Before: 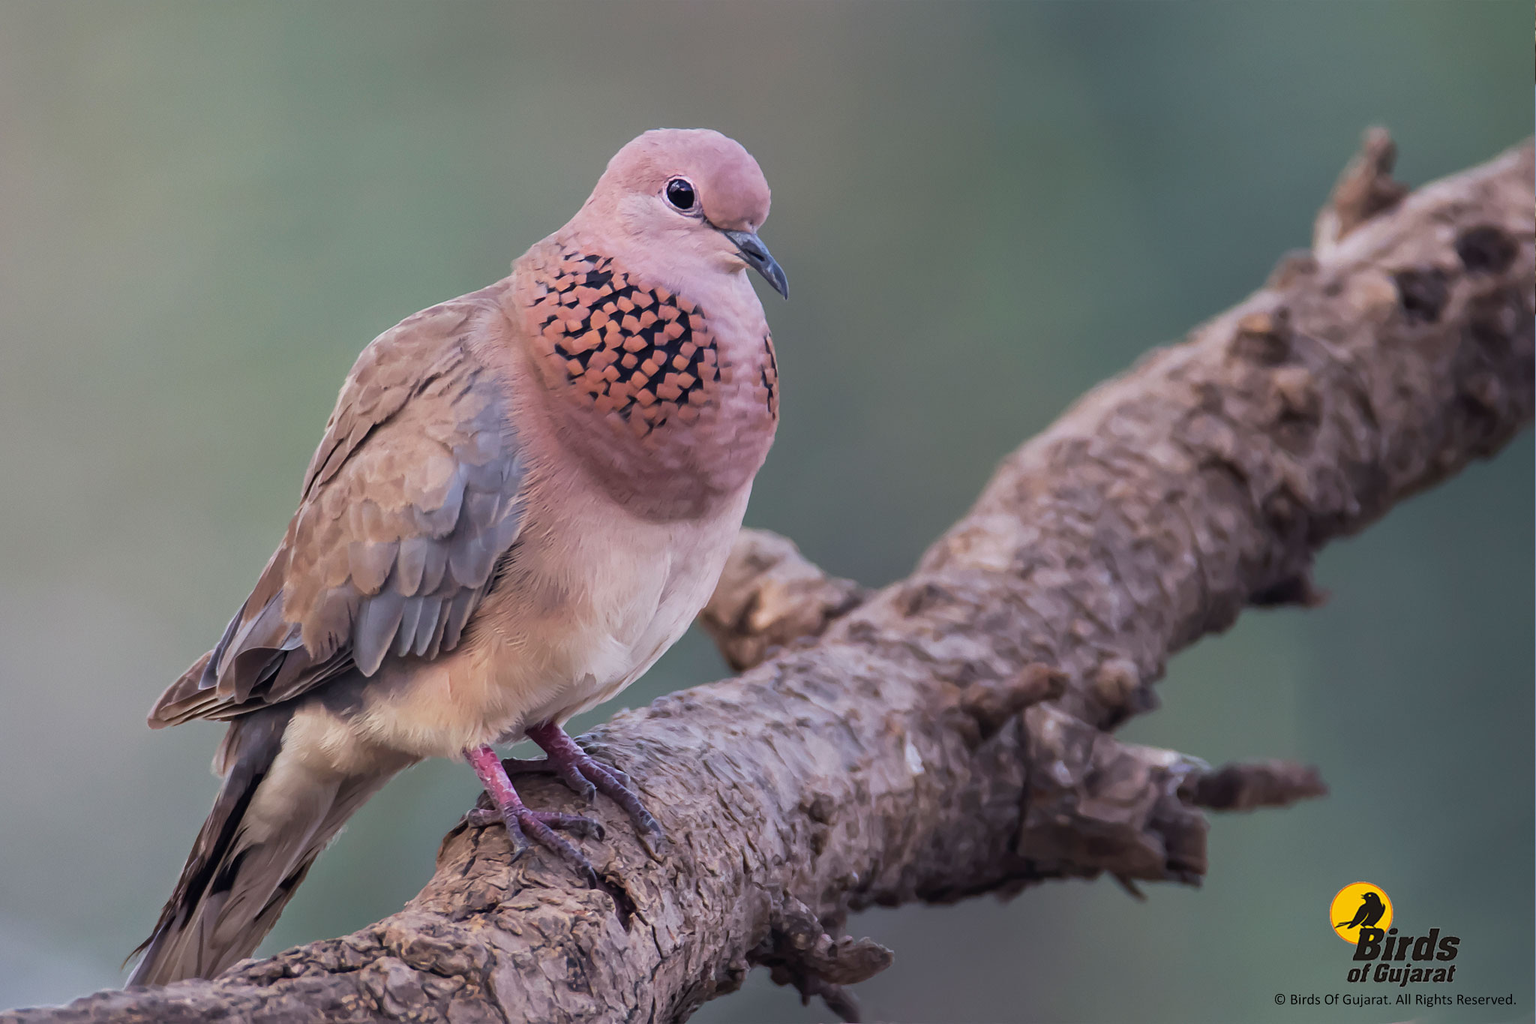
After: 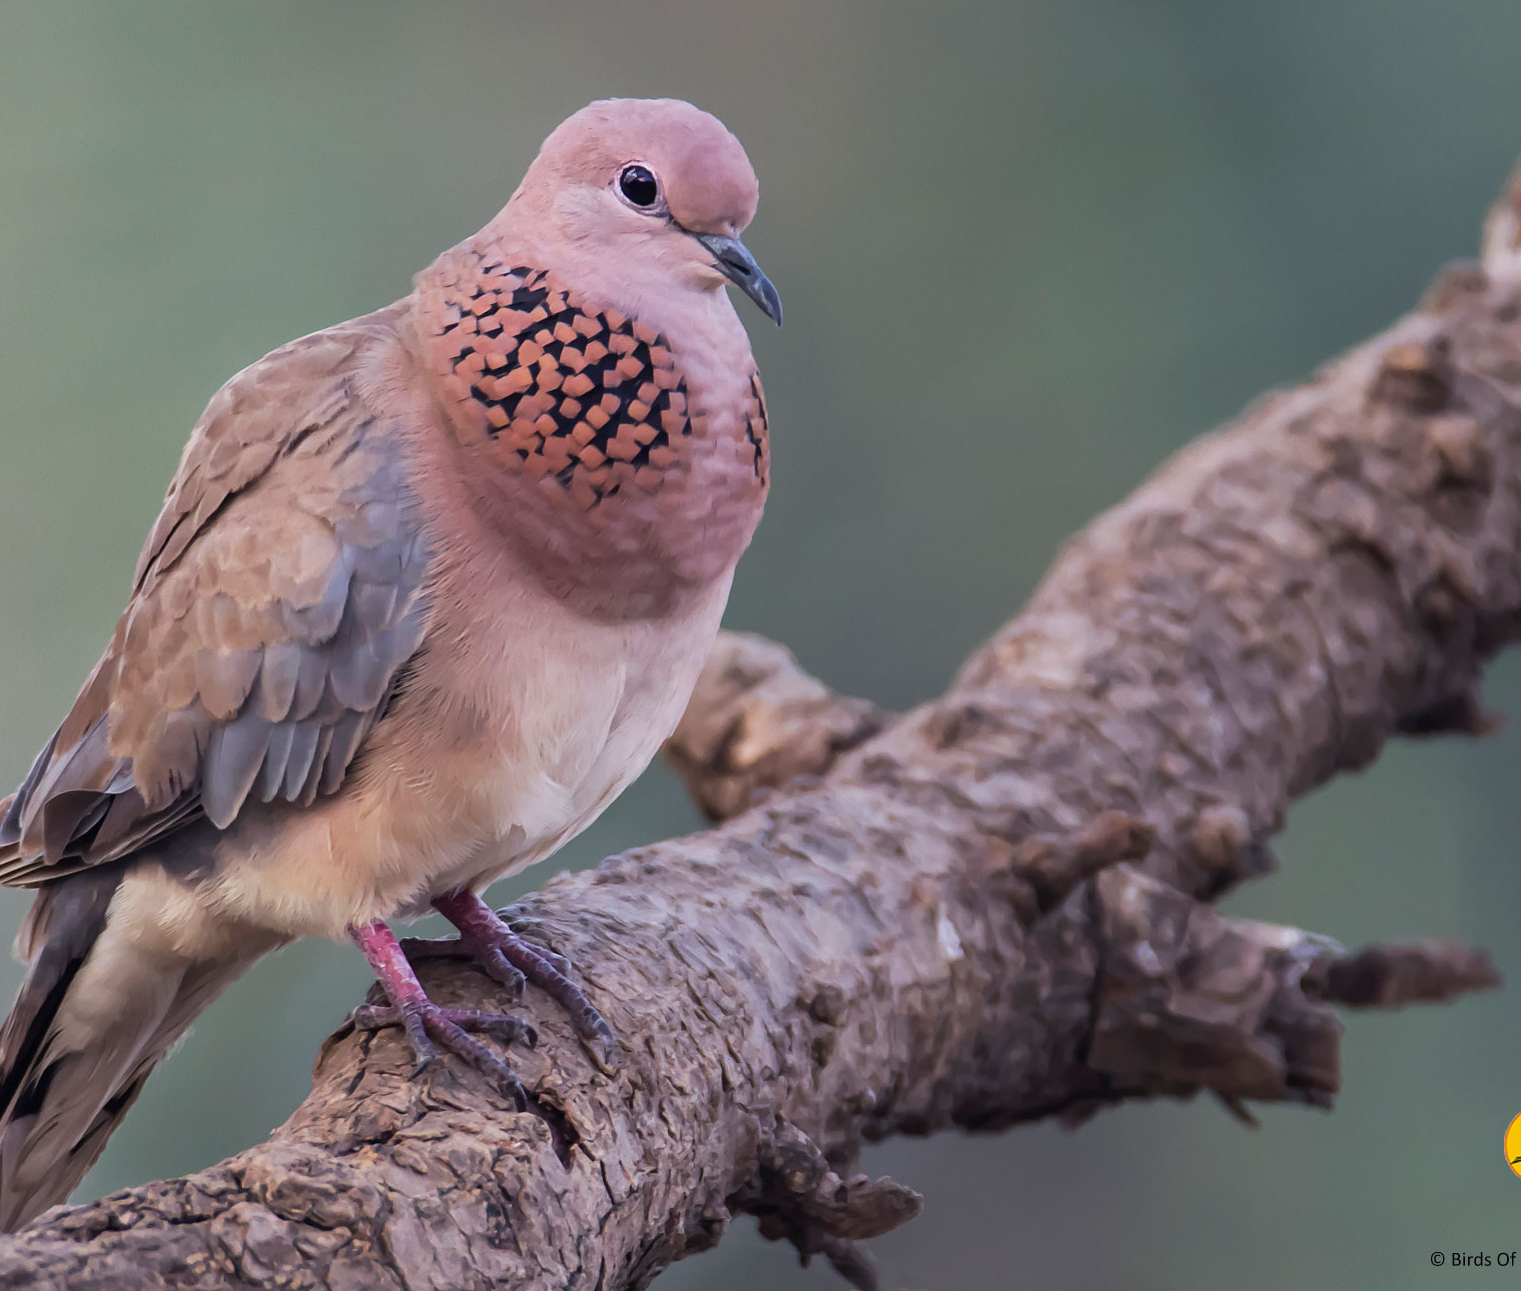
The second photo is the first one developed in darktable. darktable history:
crop and rotate: left 13.138%, top 5.406%, right 12.58%
